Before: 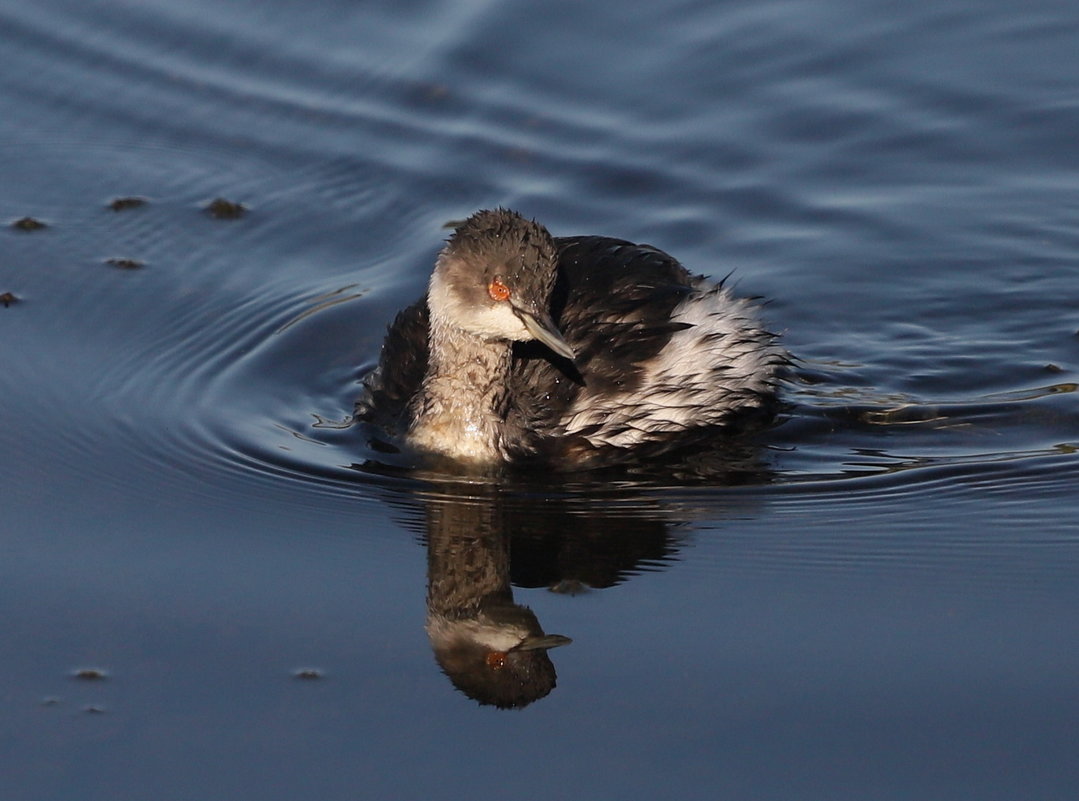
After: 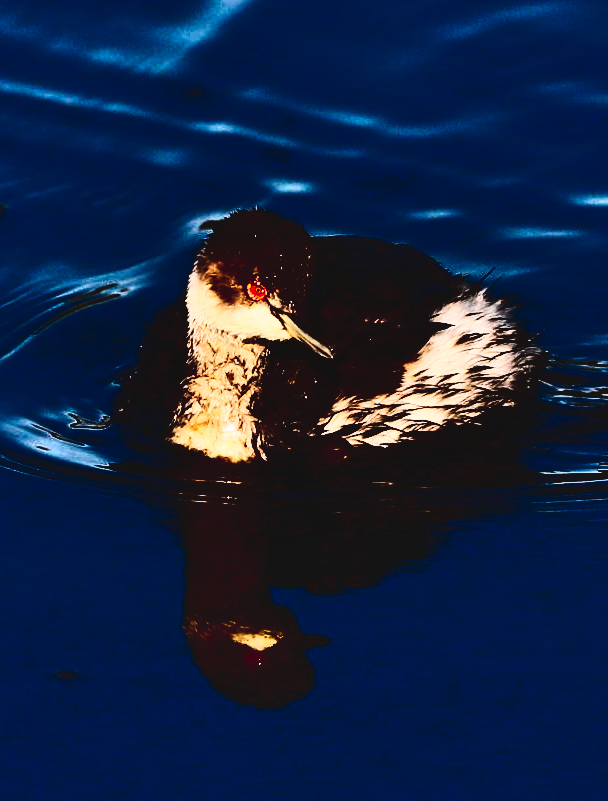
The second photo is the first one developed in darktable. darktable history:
crop and rotate: left 22.429%, right 21.187%
shadows and highlights: low approximation 0.01, soften with gaussian
haze removal: strength -0.108, adaptive false
tone curve: curves: ch0 [(0, 0.036) (0.119, 0.115) (0.461, 0.479) (0.715, 0.767) (0.817, 0.865) (1, 0.998)]; ch1 [(0, 0) (0.377, 0.416) (0.44, 0.461) (0.487, 0.49) (0.514, 0.525) (0.538, 0.561) (0.67, 0.713) (1, 1)]; ch2 [(0, 0) (0.38, 0.405) (0.463, 0.445) (0.492, 0.486) (0.529, 0.533) (0.578, 0.59) (0.653, 0.698) (1, 1)], preserve colors none
contrast brightness saturation: contrast 0.79, brightness -0.988, saturation 0.986
